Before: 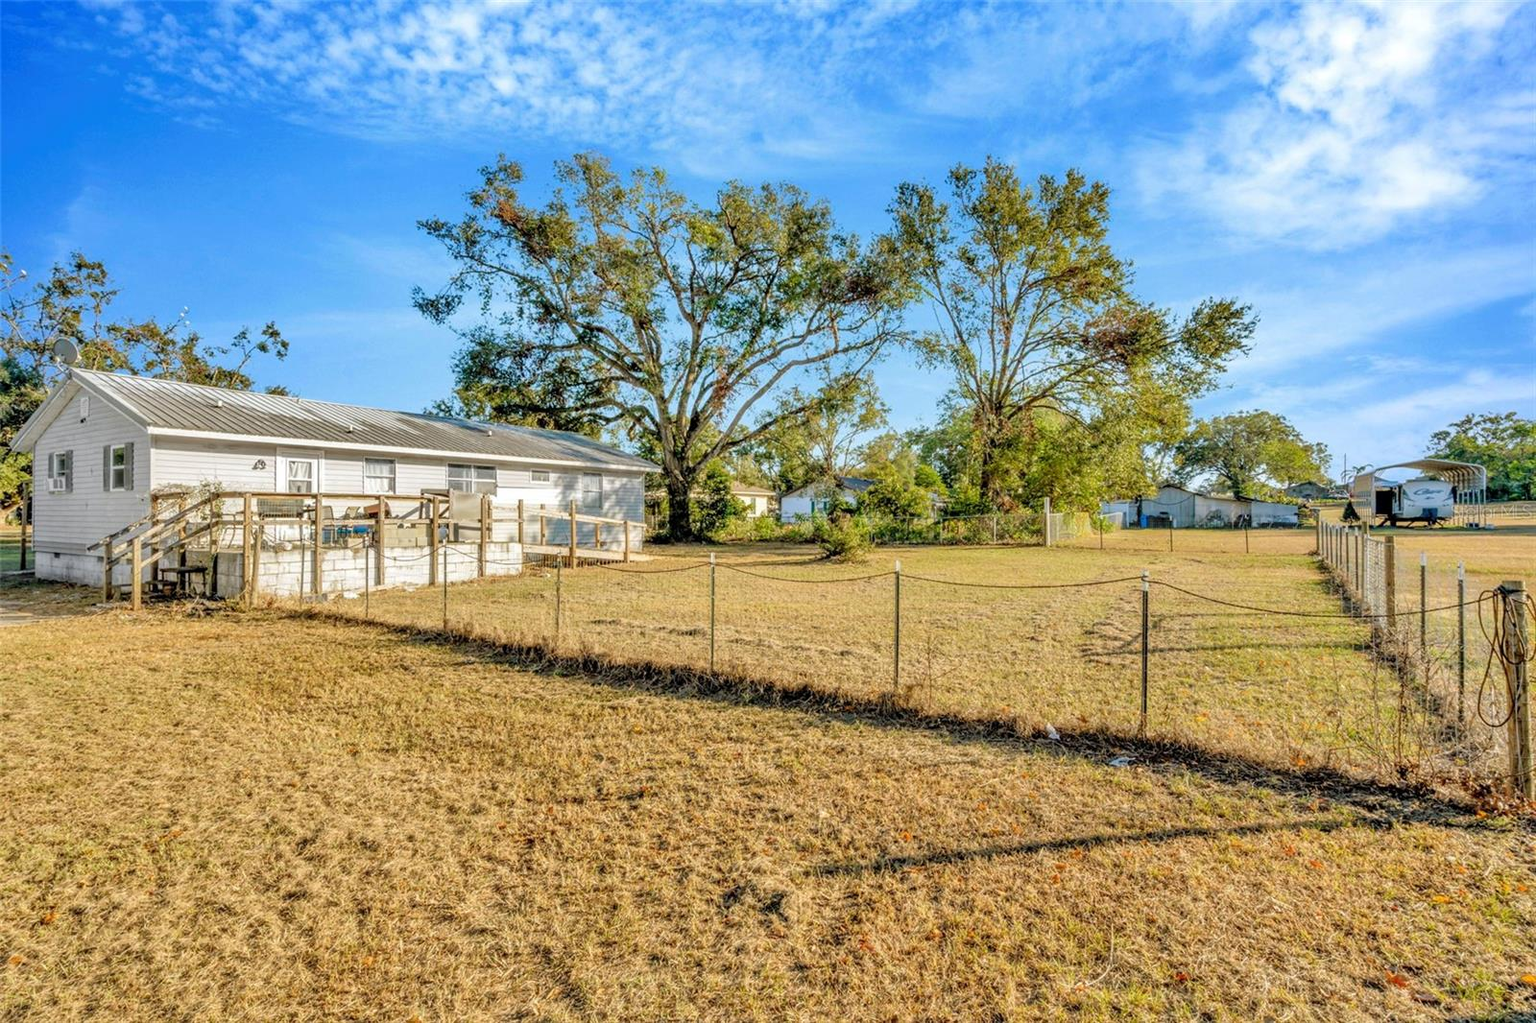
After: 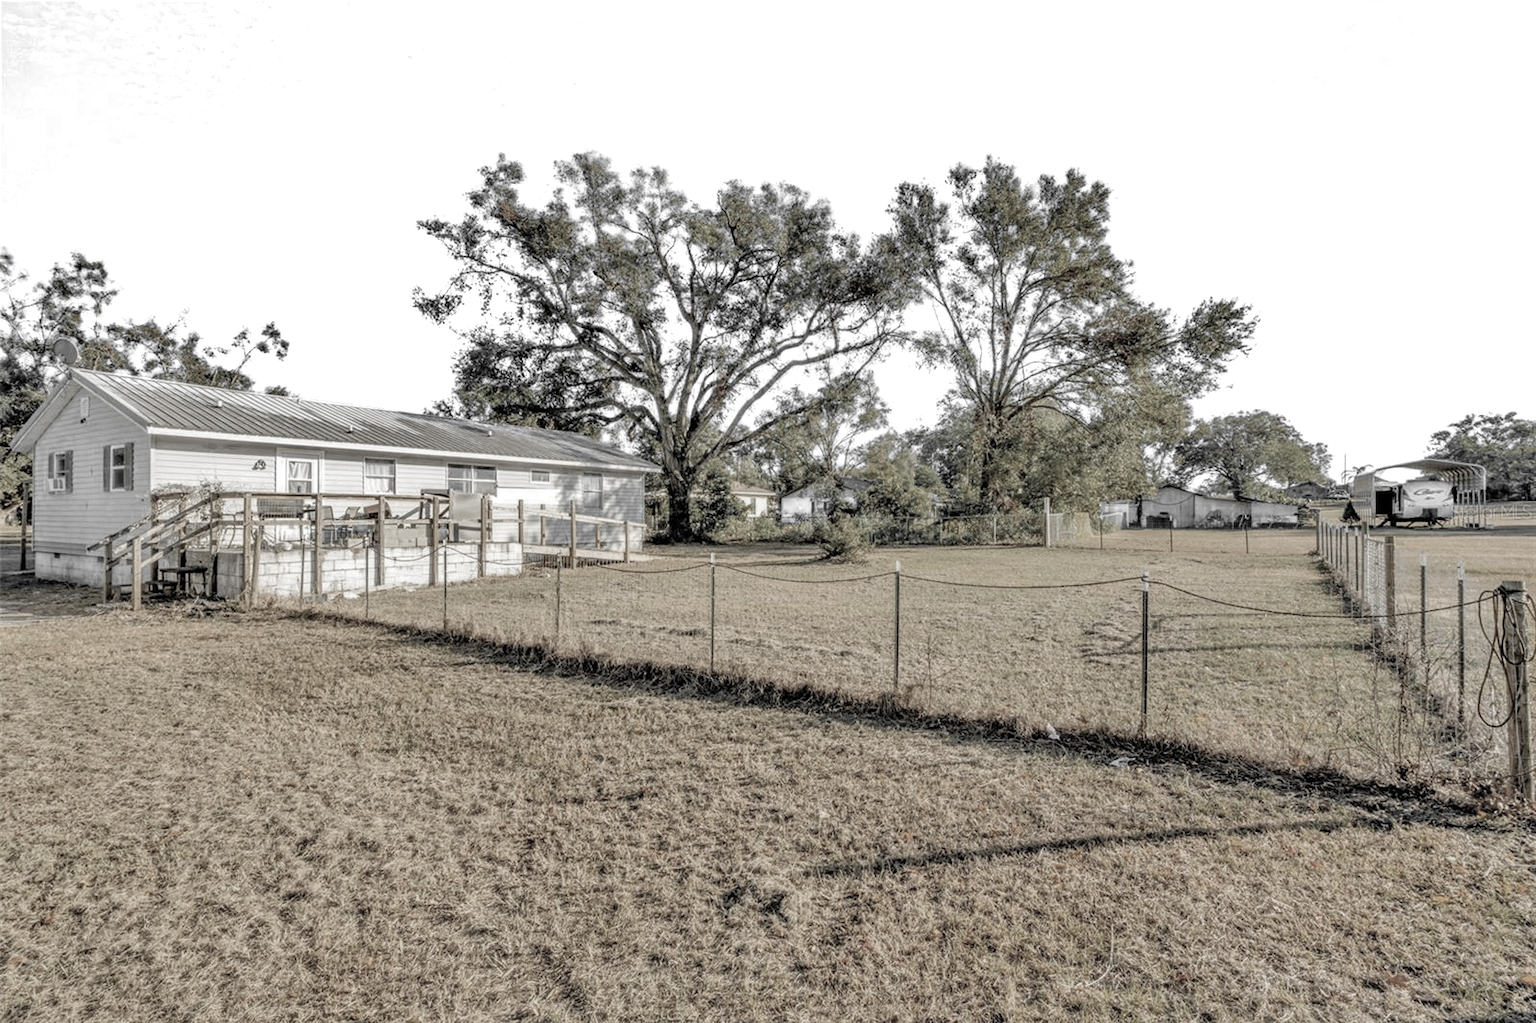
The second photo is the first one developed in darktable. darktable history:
color zones: curves: ch0 [(0, 0.613) (0.01, 0.613) (0.245, 0.448) (0.498, 0.529) (0.642, 0.665) (0.879, 0.777) (0.99, 0.613)]; ch1 [(0, 0.035) (0.121, 0.189) (0.259, 0.197) (0.415, 0.061) (0.589, 0.022) (0.732, 0.022) (0.857, 0.026) (0.991, 0.053)], mix 25.76%
